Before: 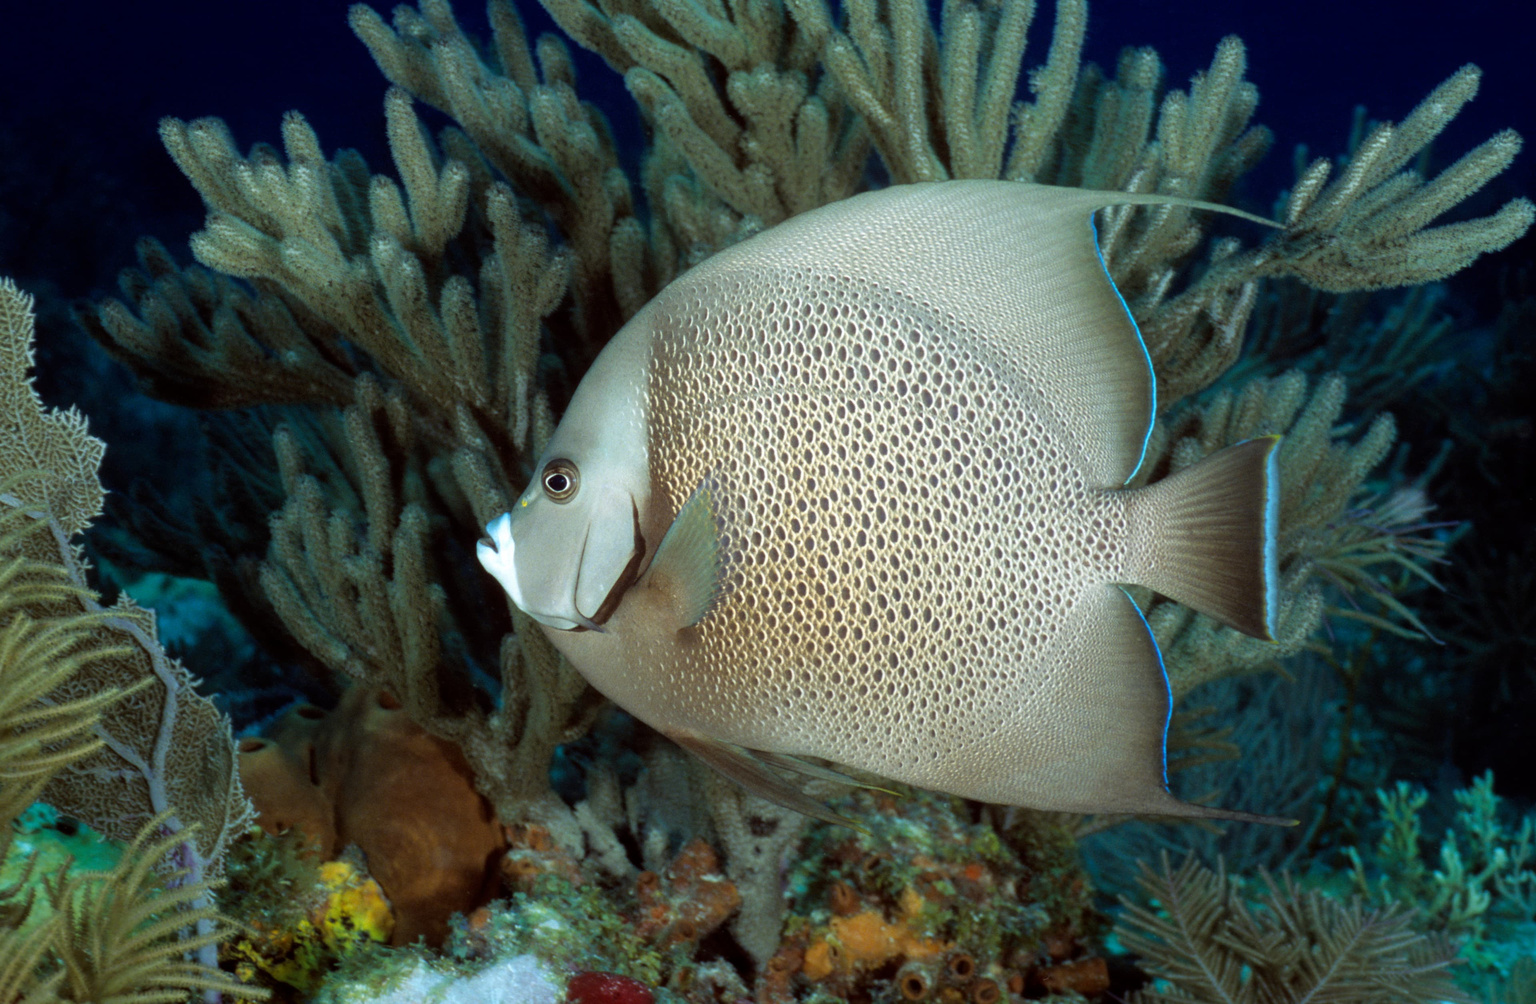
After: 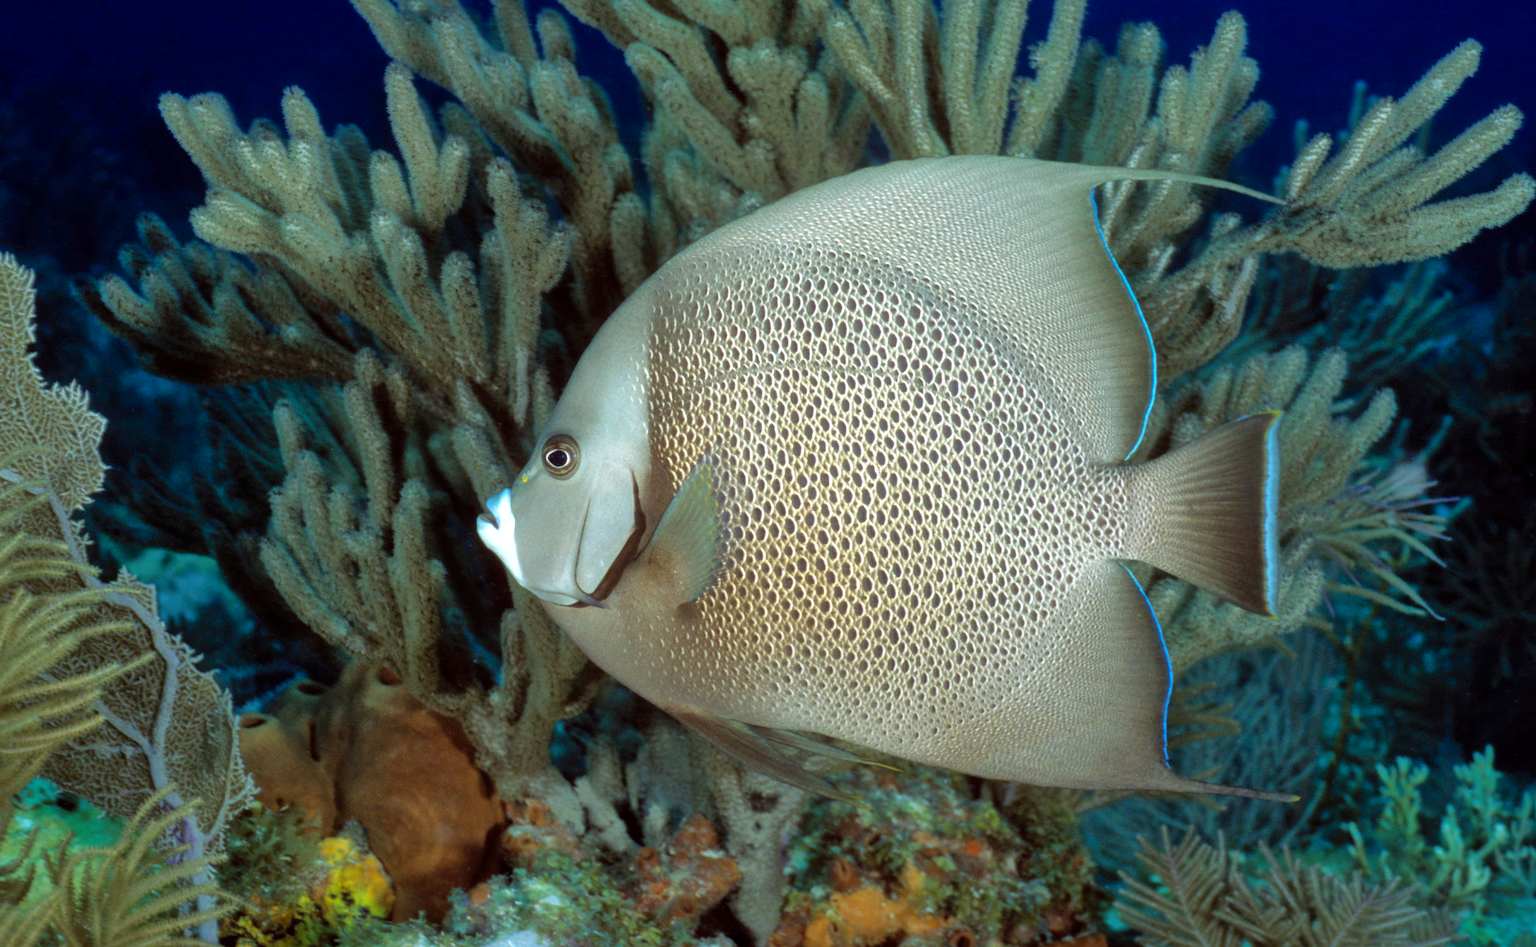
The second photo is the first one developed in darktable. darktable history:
crop and rotate: top 2.5%, bottom 3.122%
shadows and highlights: on, module defaults
levels: levels [0, 0.476, 0.951]
